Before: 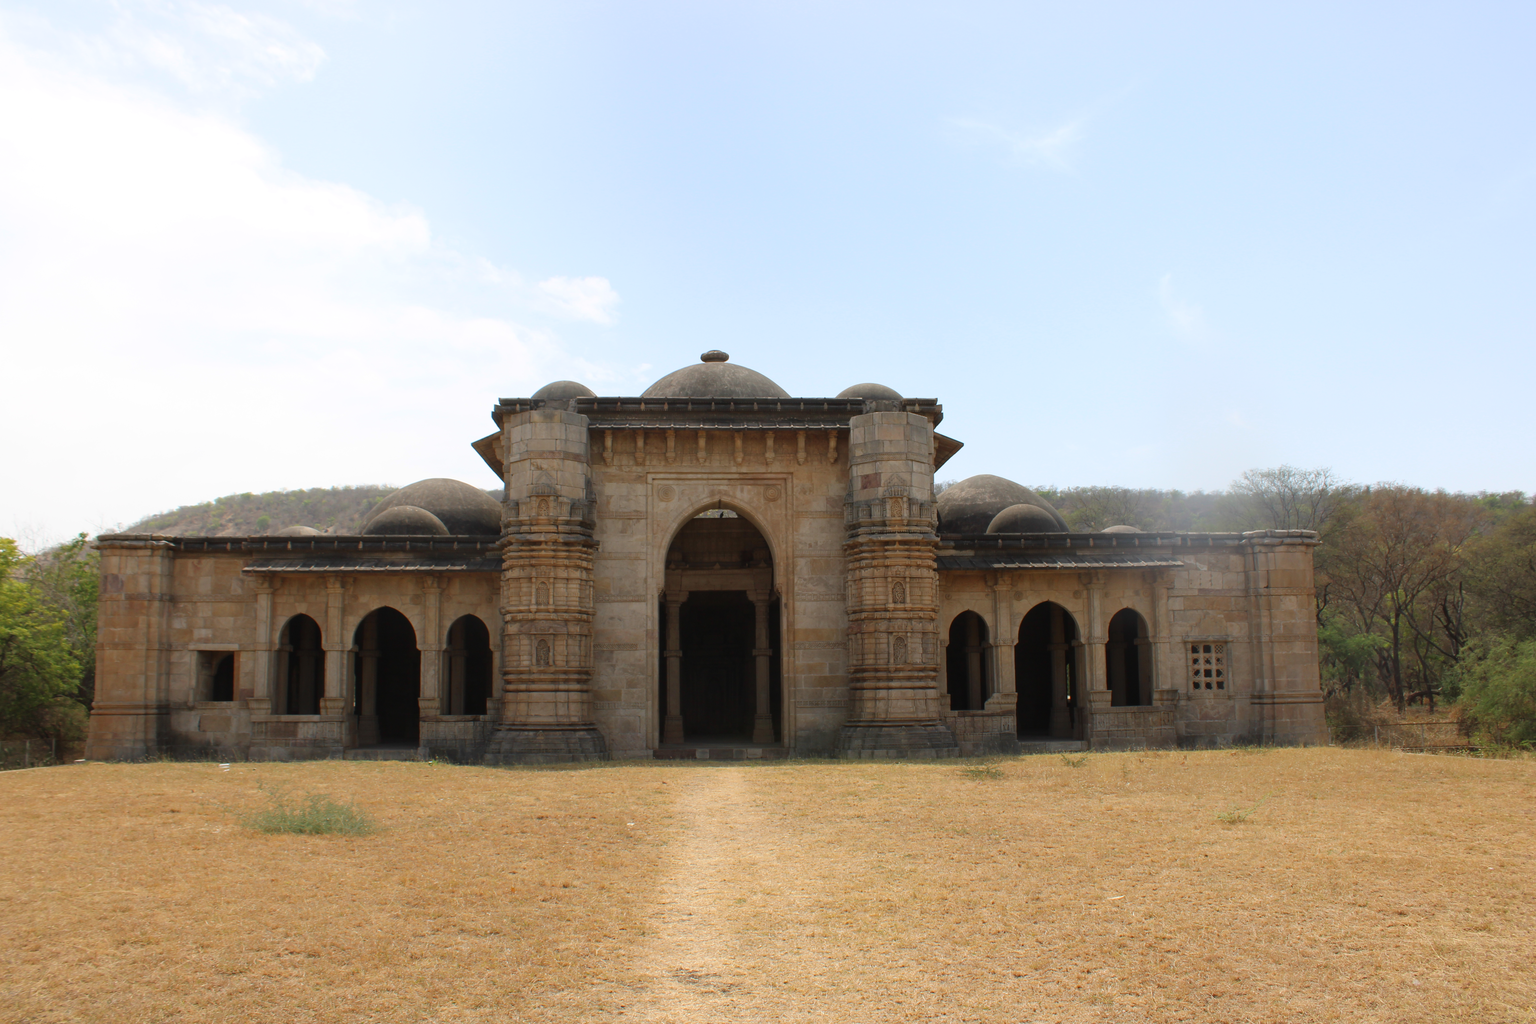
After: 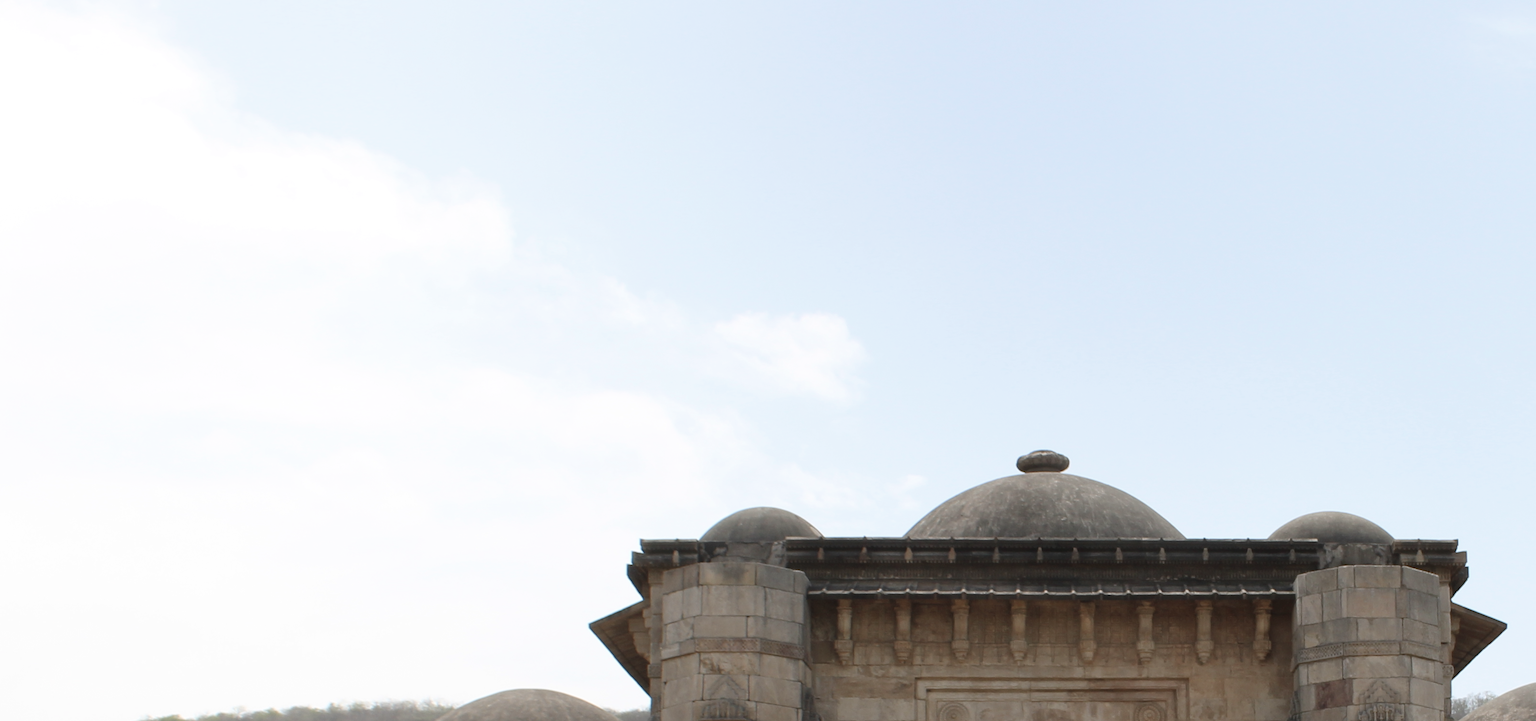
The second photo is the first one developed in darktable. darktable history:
crop: left 10.121%, top 10.631%, right 36.218%, bottom 51.526%
contrast brightness saturation: contrast 0.1, saturation -0.36
